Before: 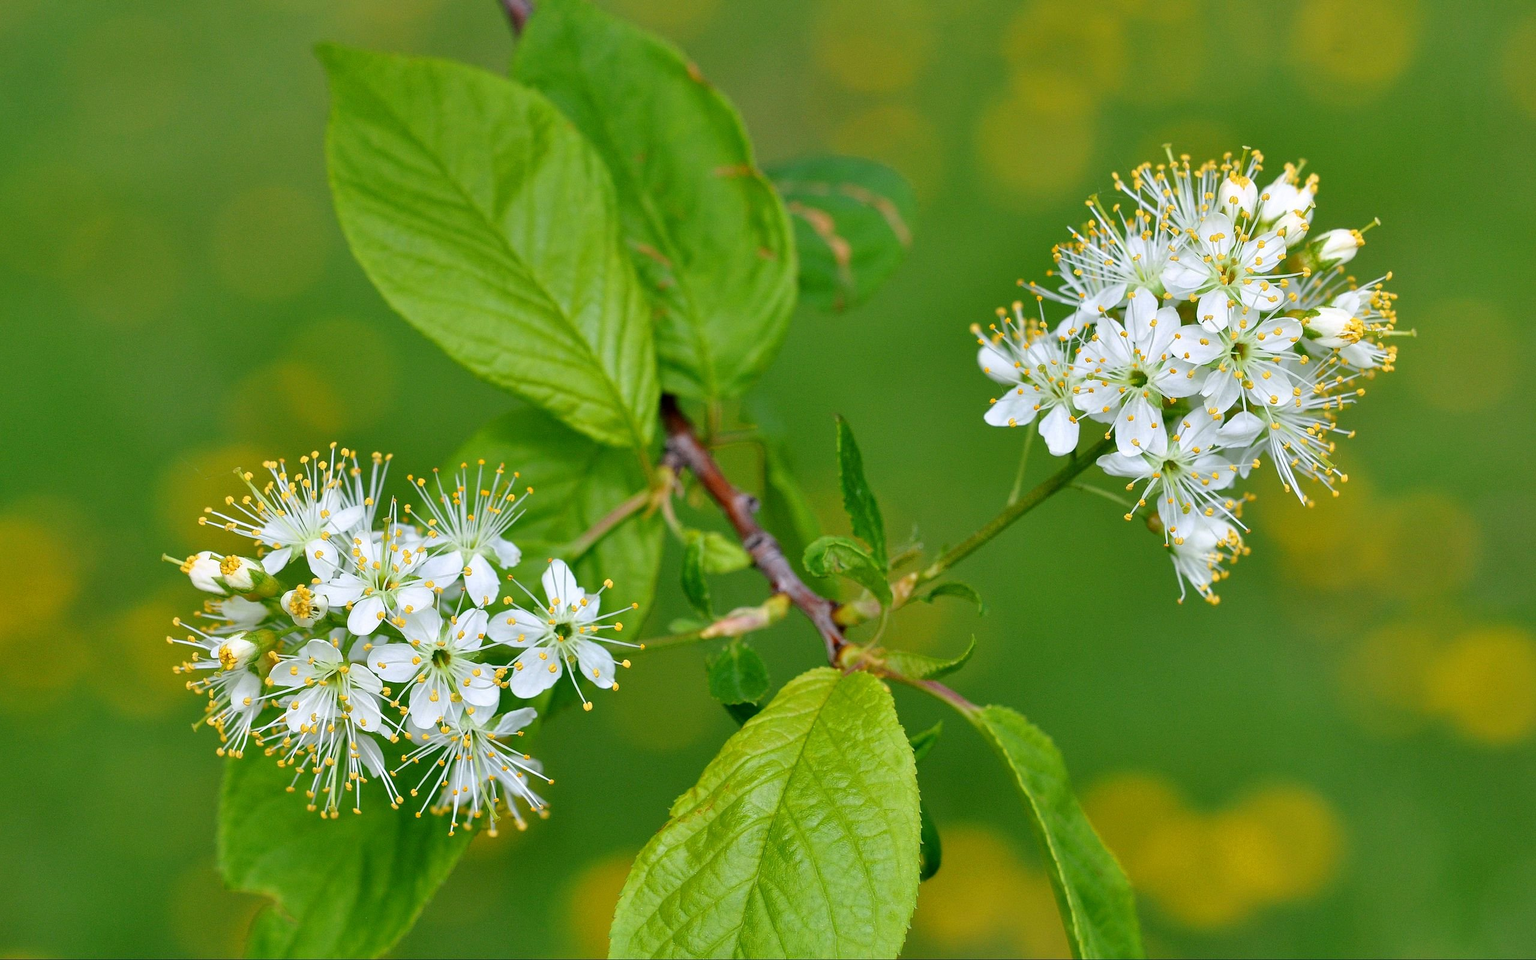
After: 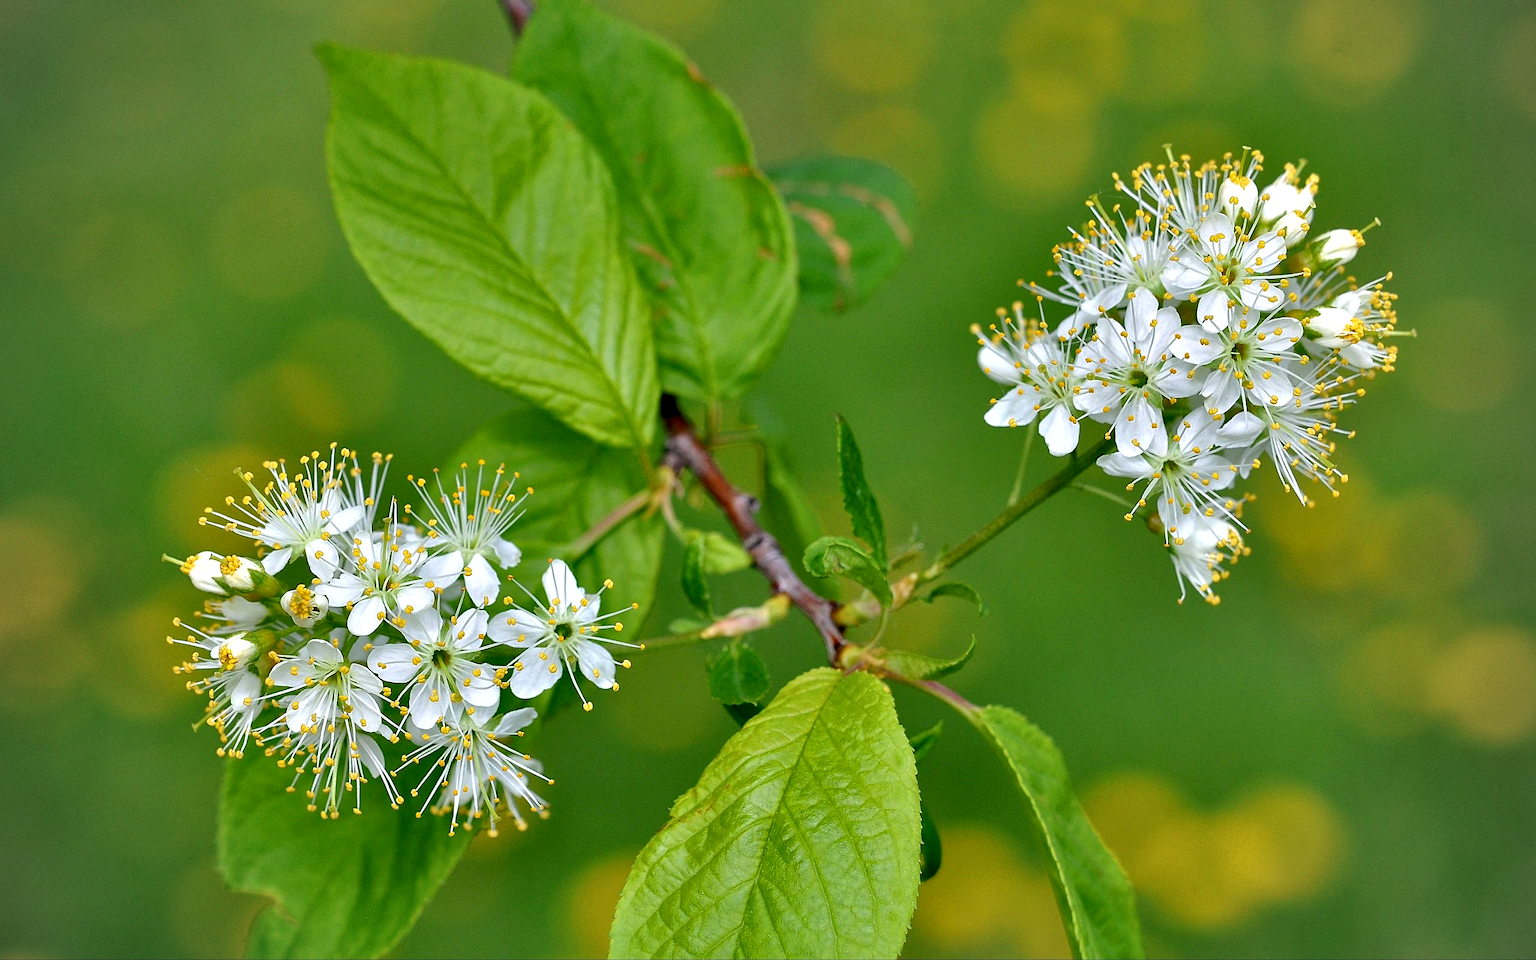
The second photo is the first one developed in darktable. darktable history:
shadows and highlights: on, module defaults
contrast equalizer: y [[0.546, 0.552, 0.554, 0.554, 0.552, 0.546], [0.5 ×6], [0.5 ×6], [0 ×6], [0 ×6]]
vignetting: fall-off radius 60.92%
sharpen: radius 1.458, amount 0.398, threshold 1.271
